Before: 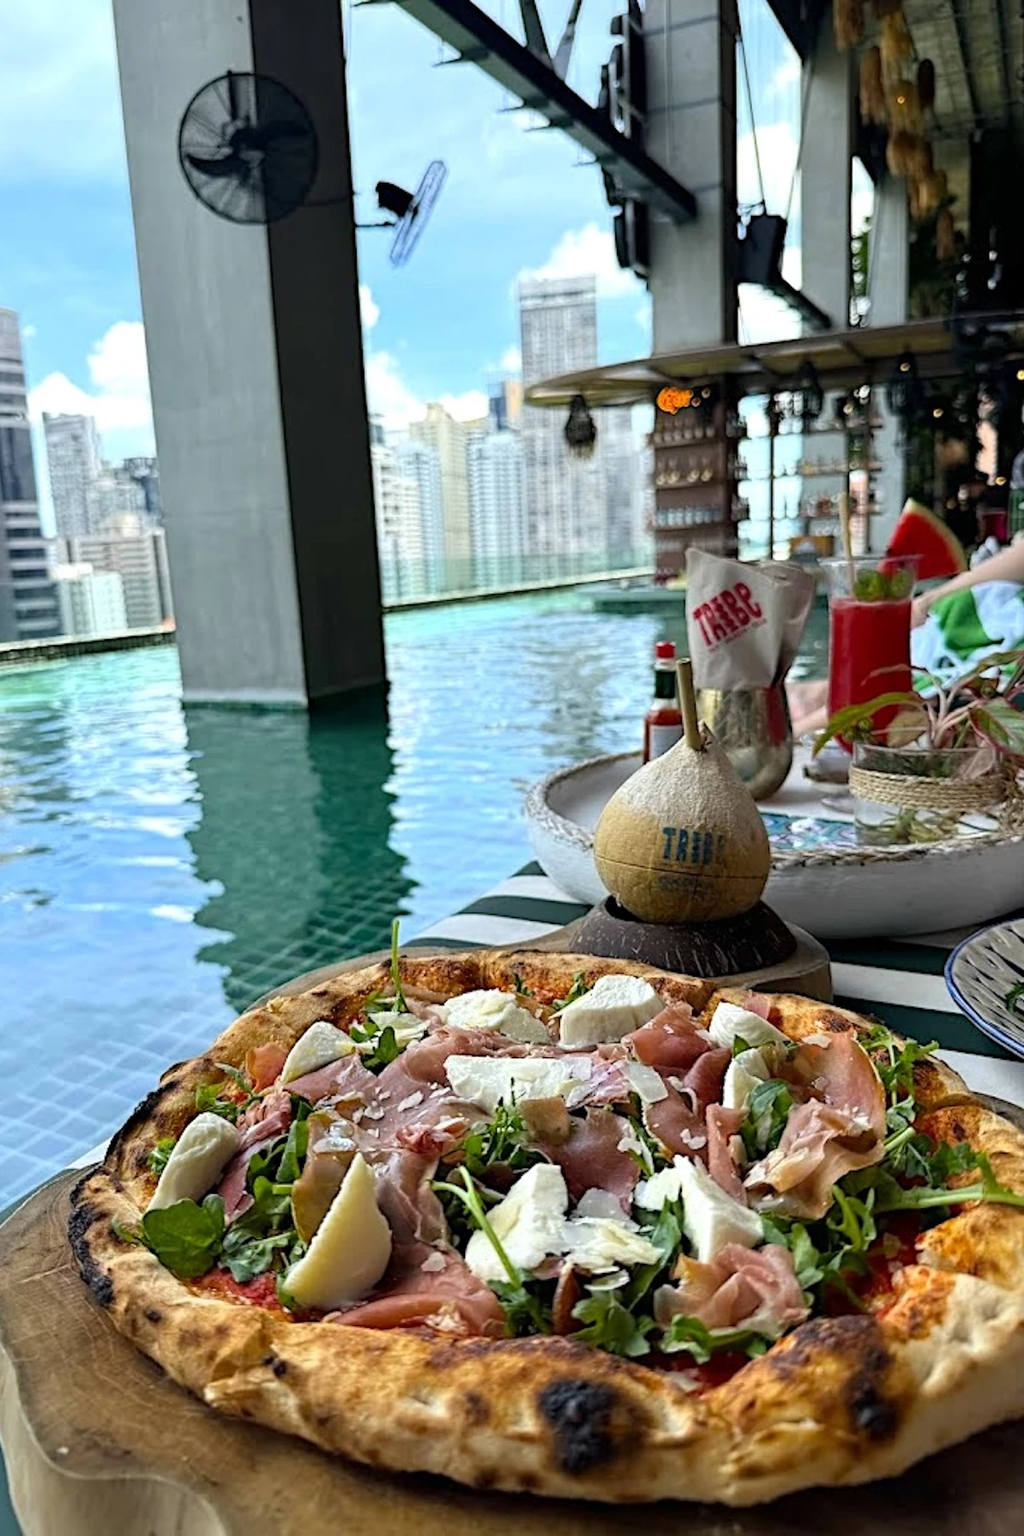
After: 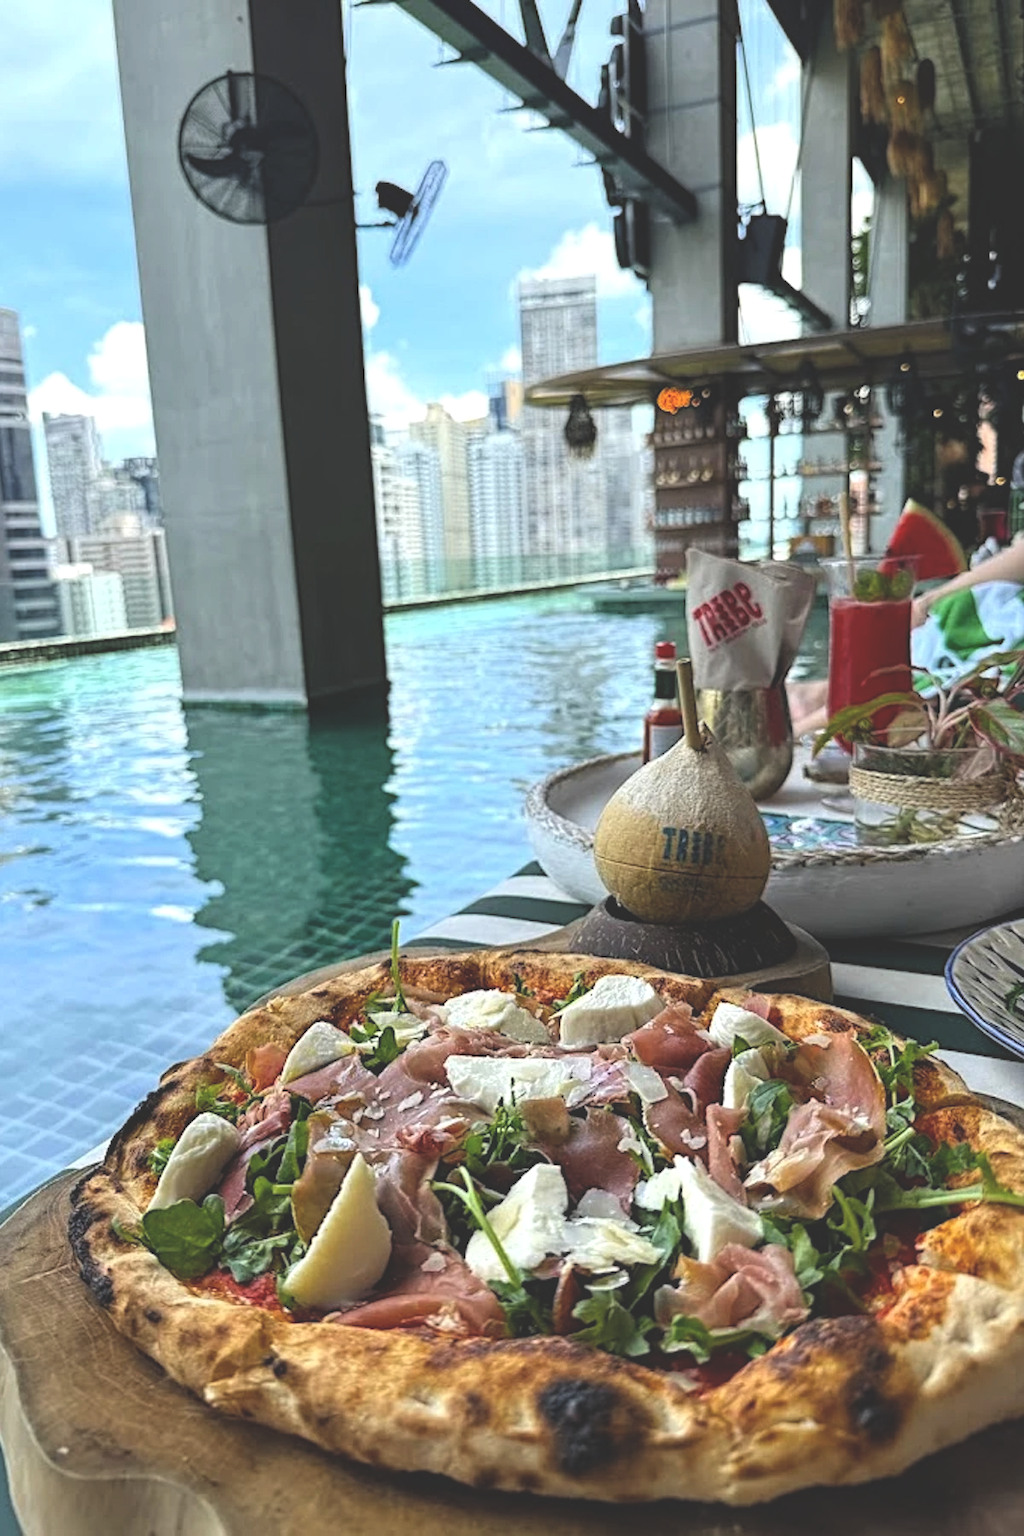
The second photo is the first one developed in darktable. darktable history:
exposure: black level correction -0.03, compensate highlight preservation false
local contrast: highlights 100%, shadows 100%, detail 120%, midtone range 0.2
